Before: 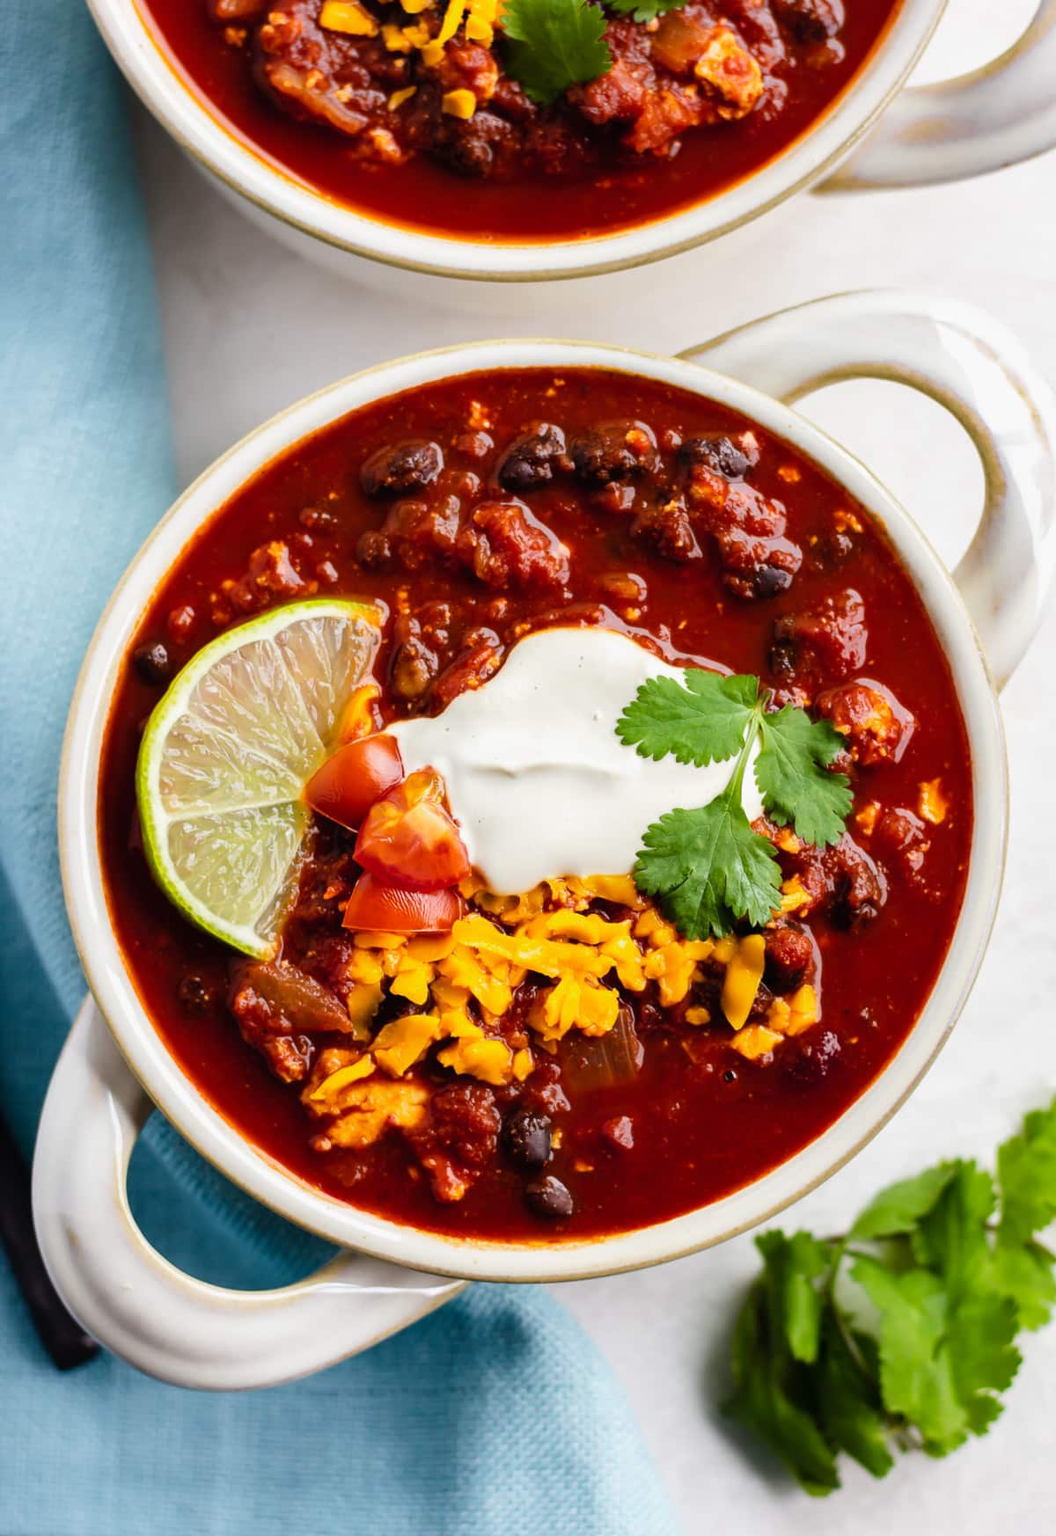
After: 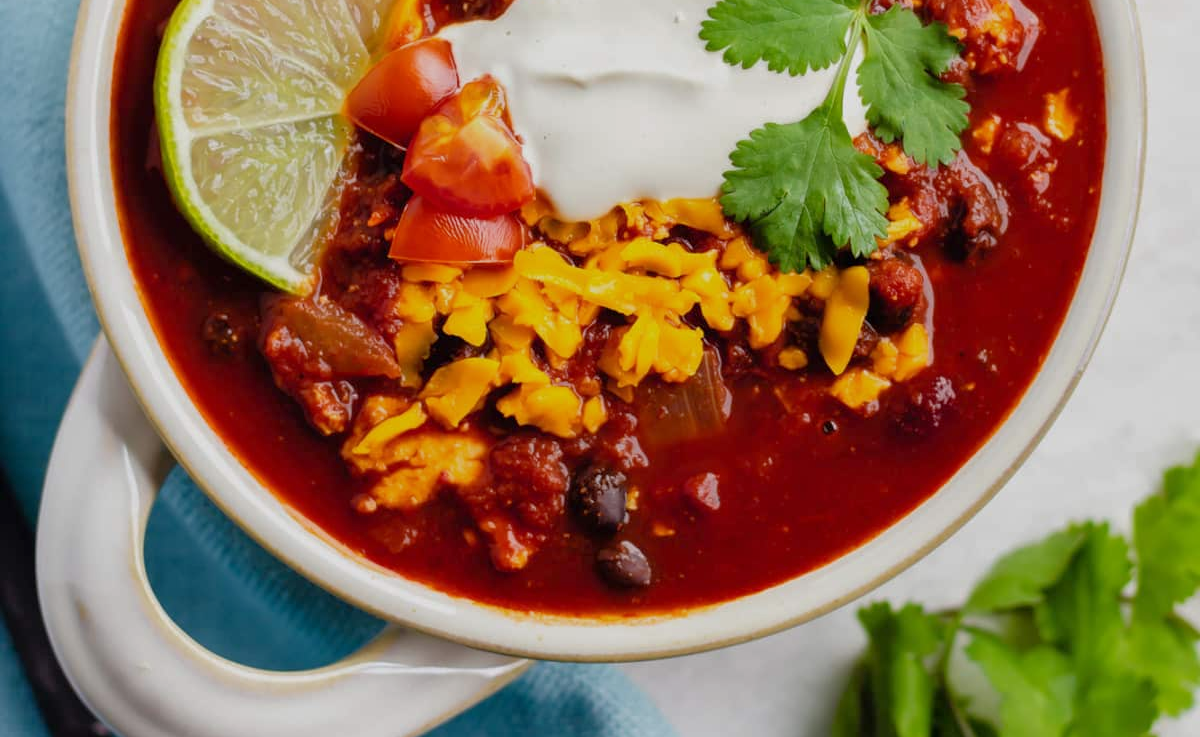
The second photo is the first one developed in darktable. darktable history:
tone equalizer: -8 EV 0.227 EV, -7 EV 0.454 EV, -6 EV 0.383 EV, -5 EV 0.272 EV, -3 EV -0.267 EV, -2 EV -0.426 EV, -1 EV -0.421 EV, +0 EV -0.224 EV, edges refinement/feathering 500, mask exposure compensation -1.57 EV, preserve details no
crop: top 45.605%, bottom 12.131%
